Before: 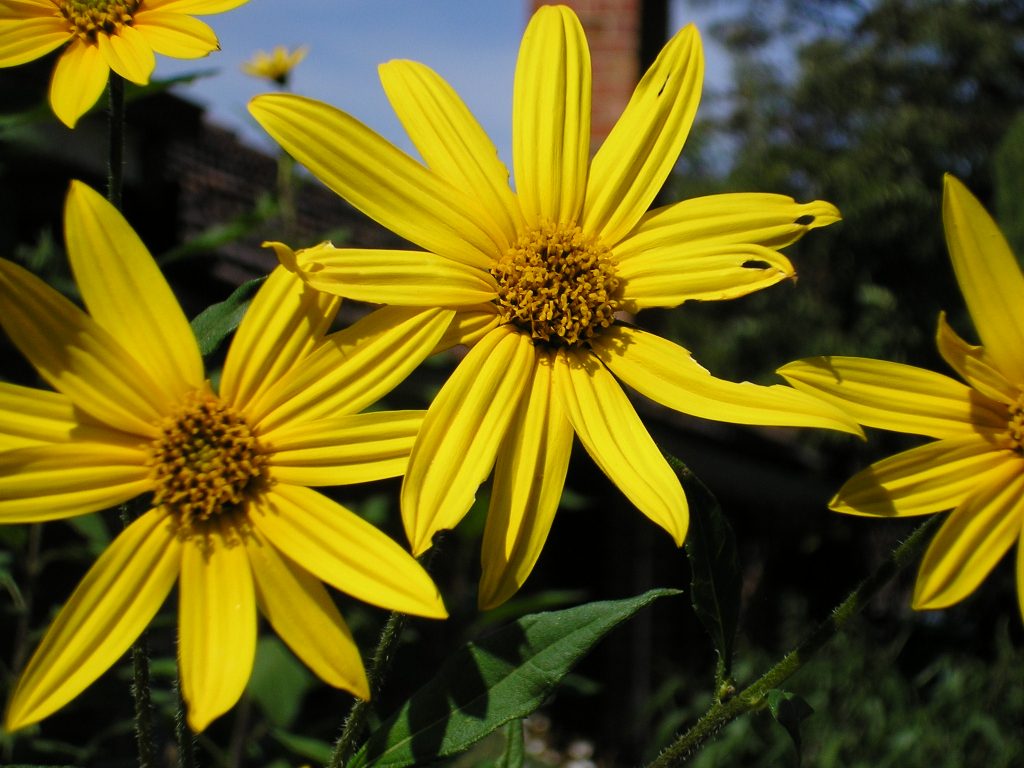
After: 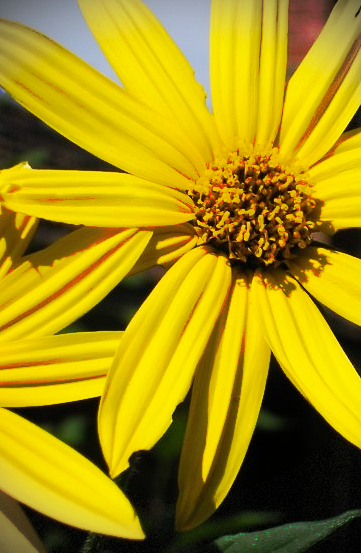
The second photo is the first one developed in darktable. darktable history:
crop and rotate: left 29.684%, top 10.388%, right 35.024%, bottom 17.546%
vignetting: brightness -0.861, dithering 8-bit output, unbound false
tone curve: curves: ch0 [(0, 0) (0.003, 0.003) (0.011, 0.01) (0.025, 0.023) (0.044, 0.042) (0.069, 0.065) (0.1, 0.094) (0.136, 0.128) (0.177, 0.167) (0.224, 0.211) (0.277, 0.261) (0.335, 0.316) (0.399, 0.376) (0.468, 0.441) (0.543, 0.685) (0.623, 0.741) (0.709, 0.8) (0.801, 0.863) (0.898, 0.929) (1, 1)], preserve colors none
